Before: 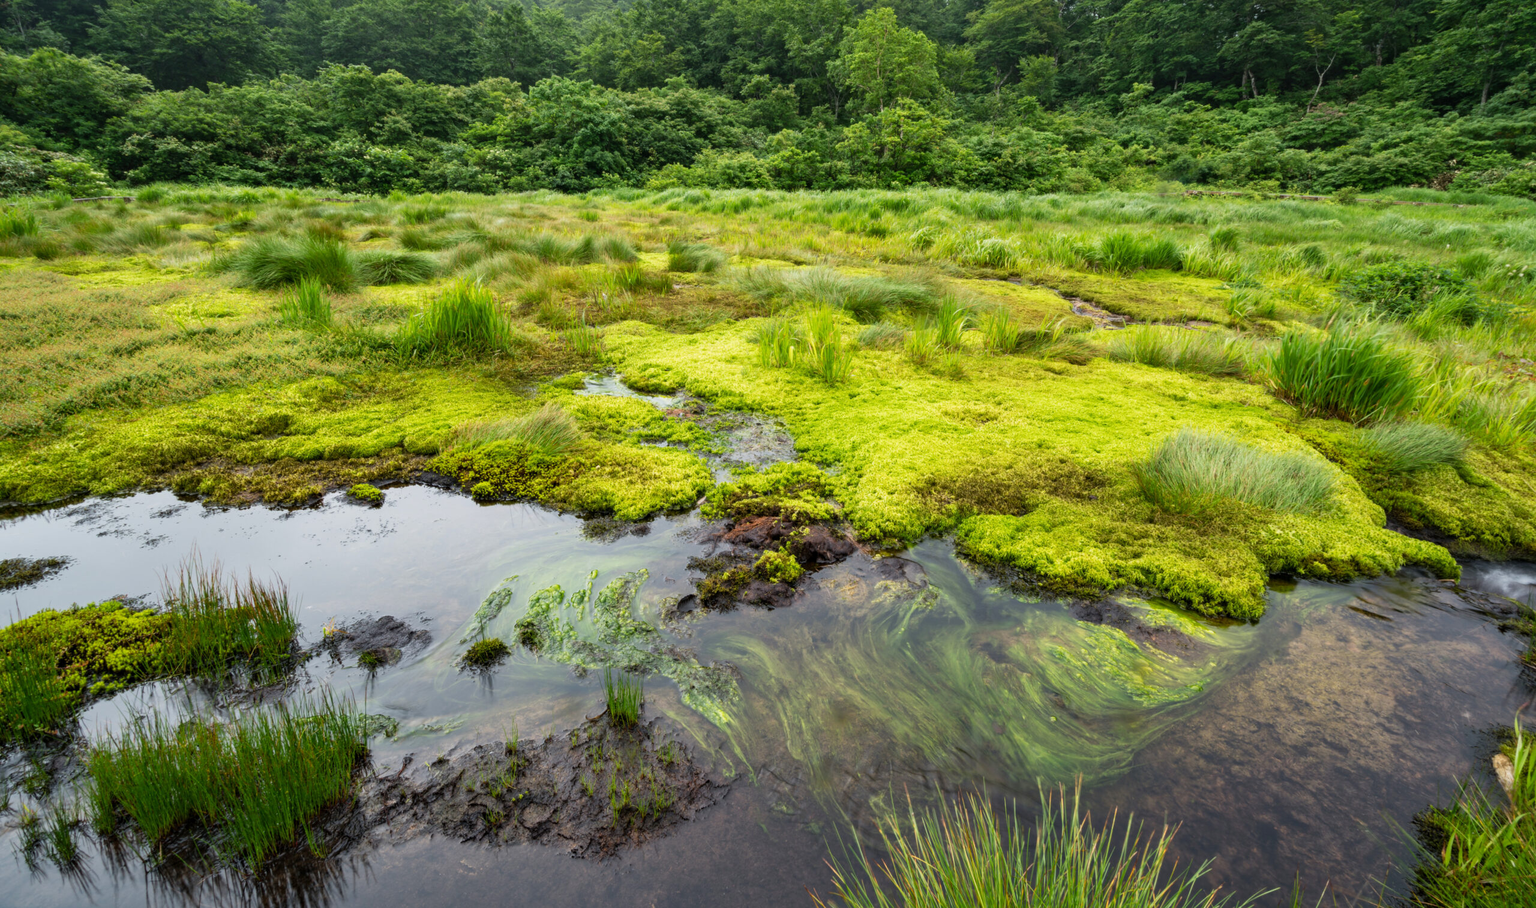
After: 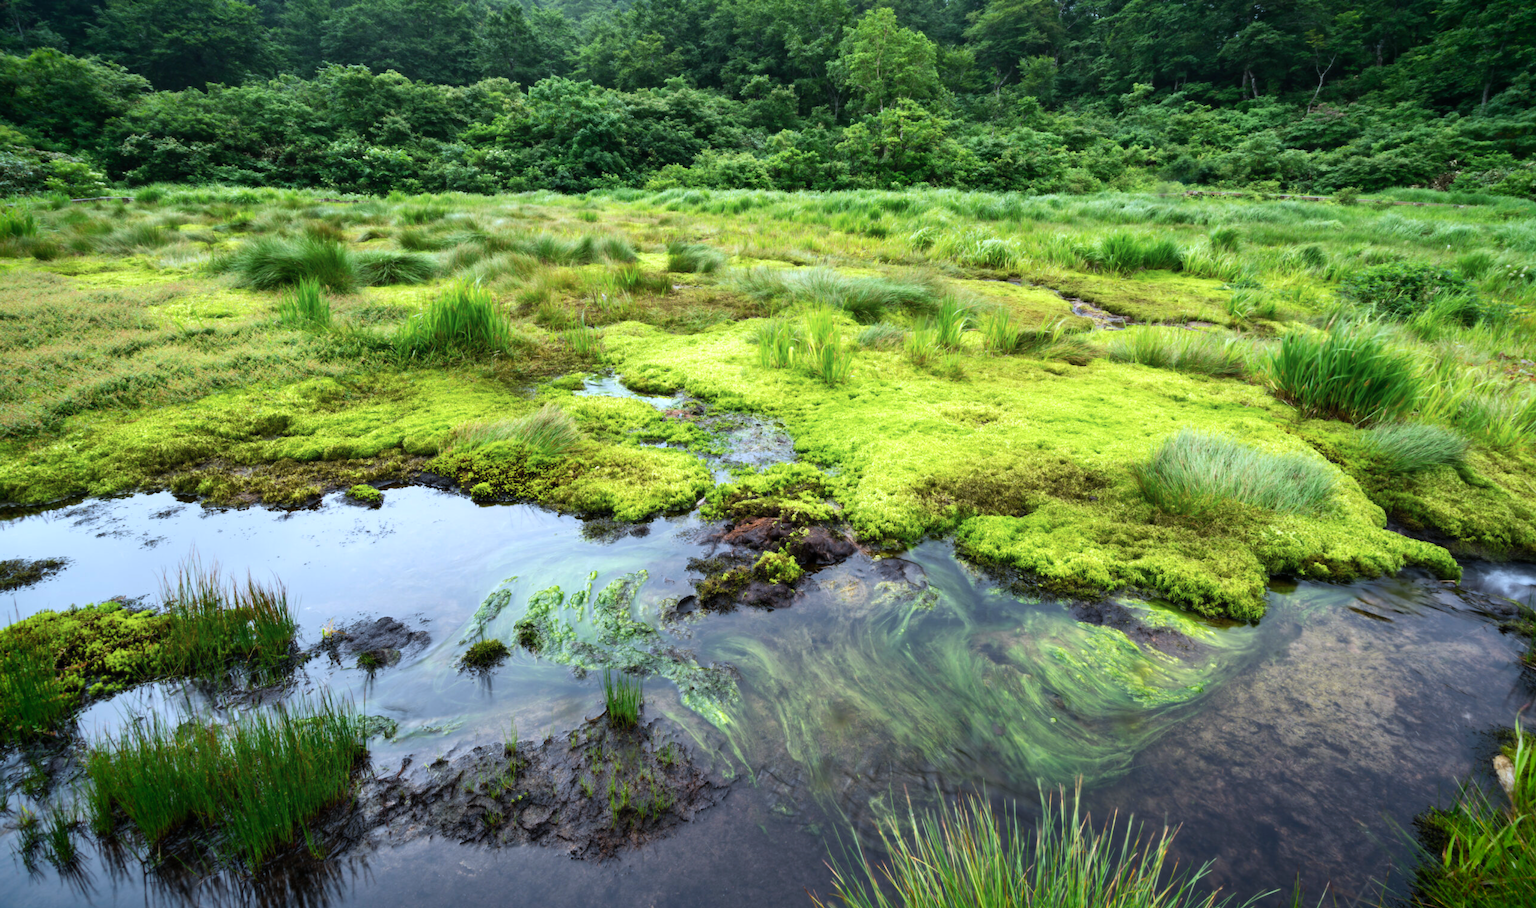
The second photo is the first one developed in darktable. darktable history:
tone equalizer: -8 EV -0.417 EV, -7 EV -0.389 EV, -6 EV -0.333 EV, -5 EV -0.222 EV, -3 EV 0.222 EV, -2 EV 0.333 EV, -1 EV 0.389 EV, +0 EV 0.417 EV, edges refinement/feathering 500, mask exposure compensation -1.57 EV, preserve details no
color calibration: x 0.38, y 0.39, temperature 4086.04 K
crop and rotate: left 0.126%
vignetting: fall-off start 98.29%, fall-off radius 100%, brightness -1, saturation 0.5, width/height ratio 1.428
contrast equalizer: y [[0.5 ×4, 0.467, 0.376], [0.5 ×6], [0.5 ×6], [0 ×6], [0 ×6]]
